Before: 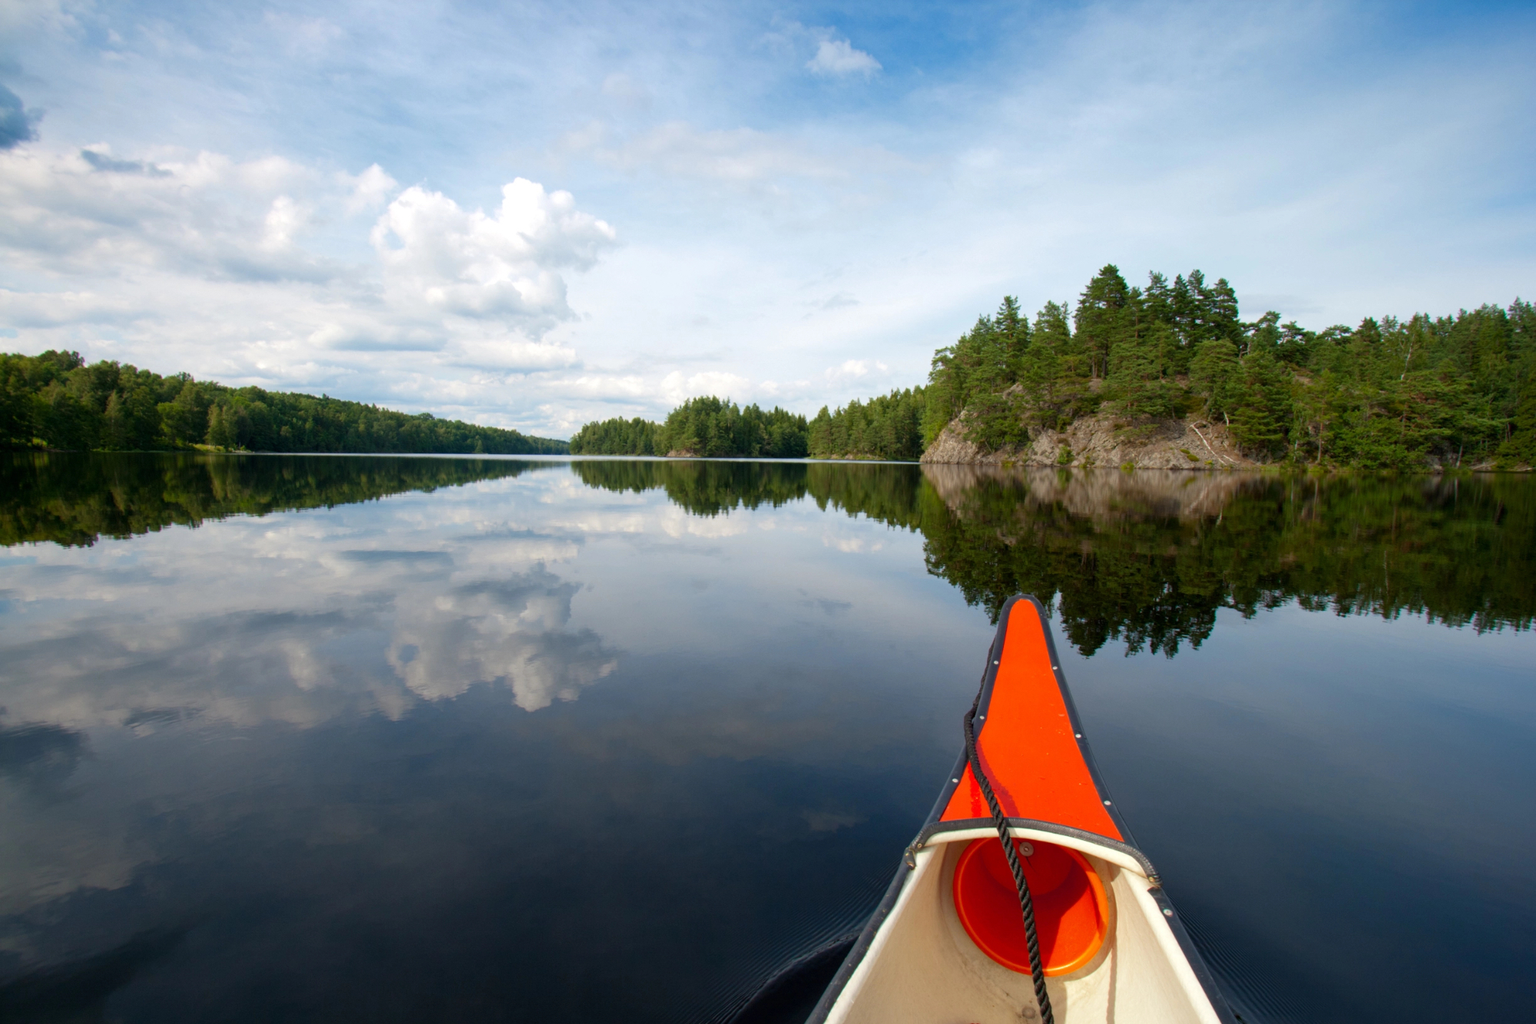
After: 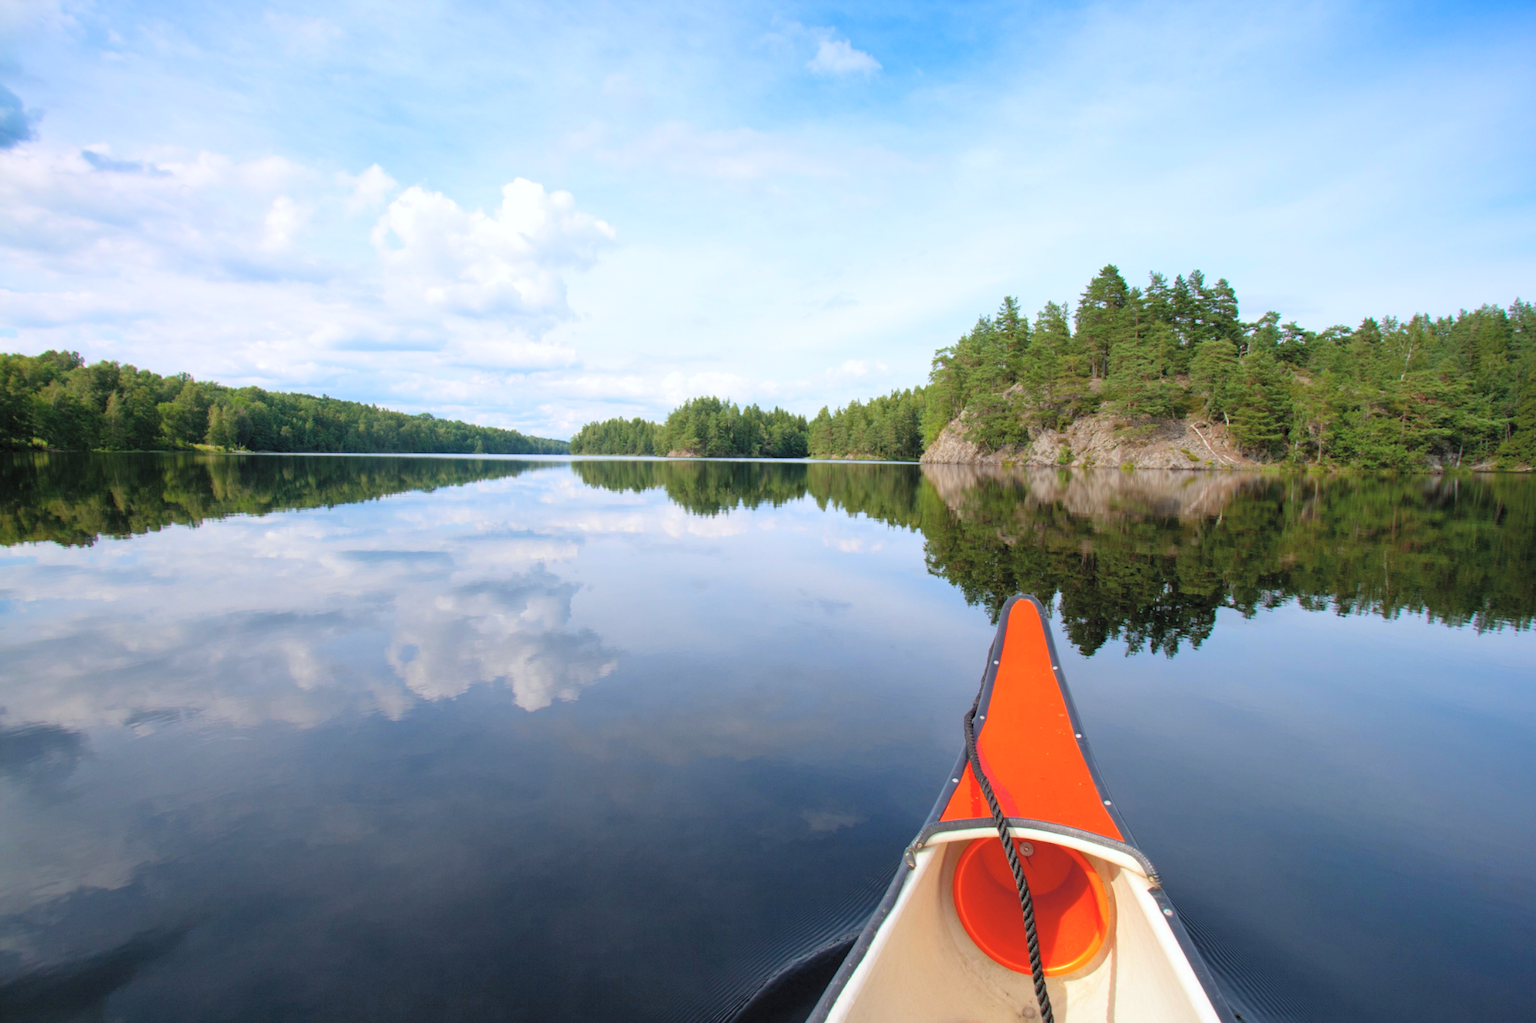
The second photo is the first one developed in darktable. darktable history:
exposure: compensate highlight preservation false
color calibration: gray › normalize channels true, illuminant as shot in camera, x 0.358, y 0.373, temperature 4628.91 K, gamut compression 0.013
contrast brightness saturation: contrast 0.102, brightness 0.311, saturation 0.14
